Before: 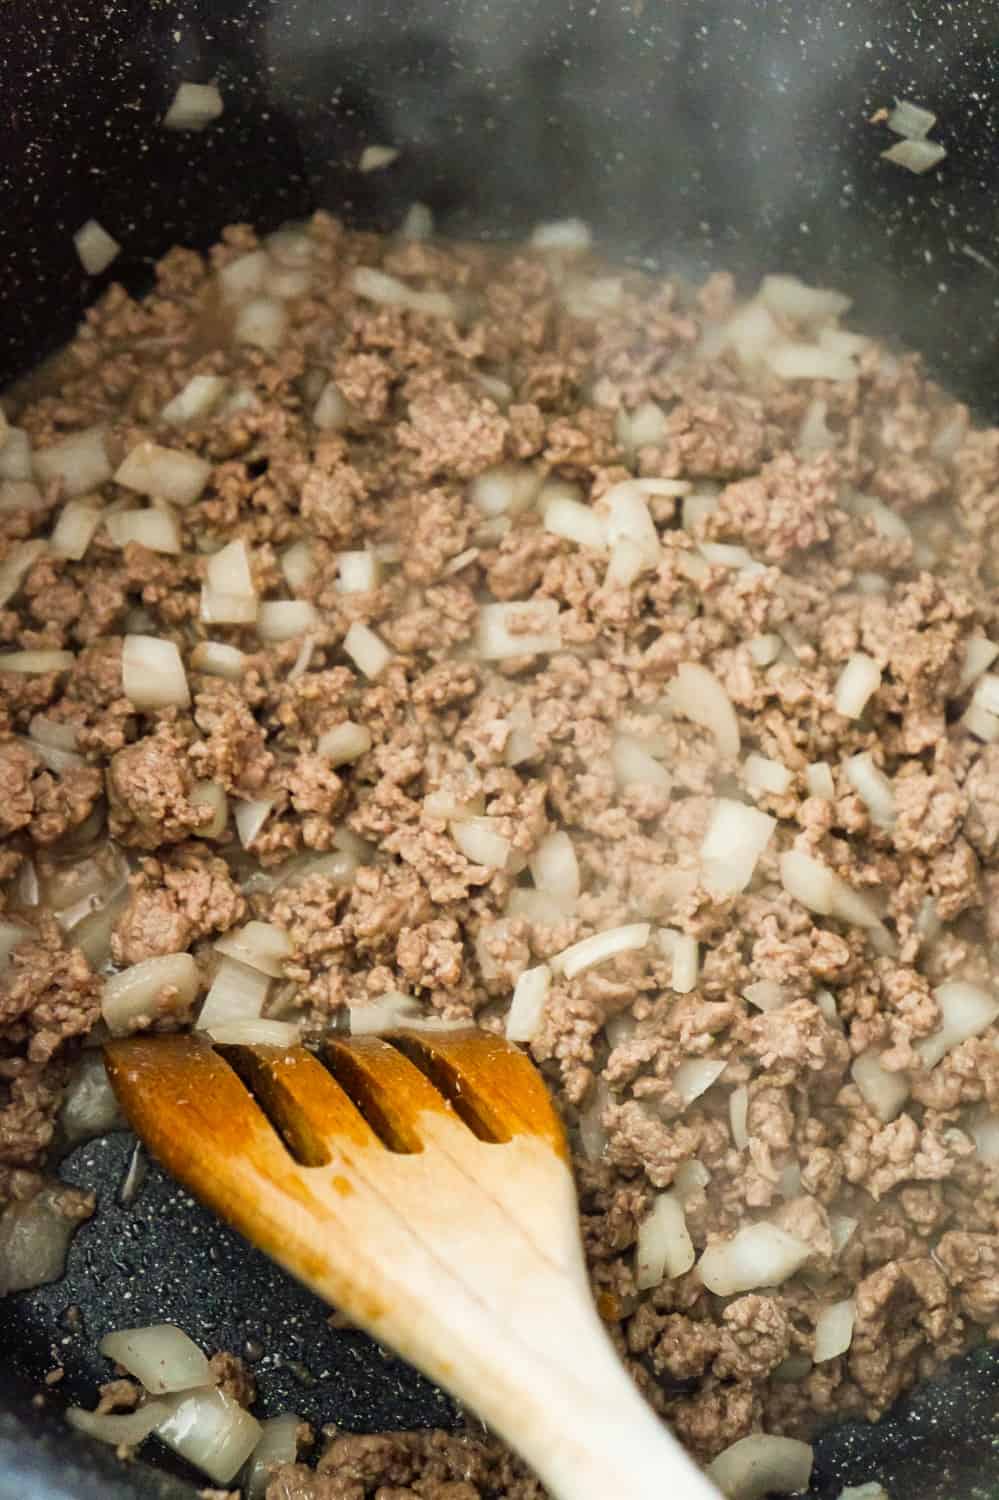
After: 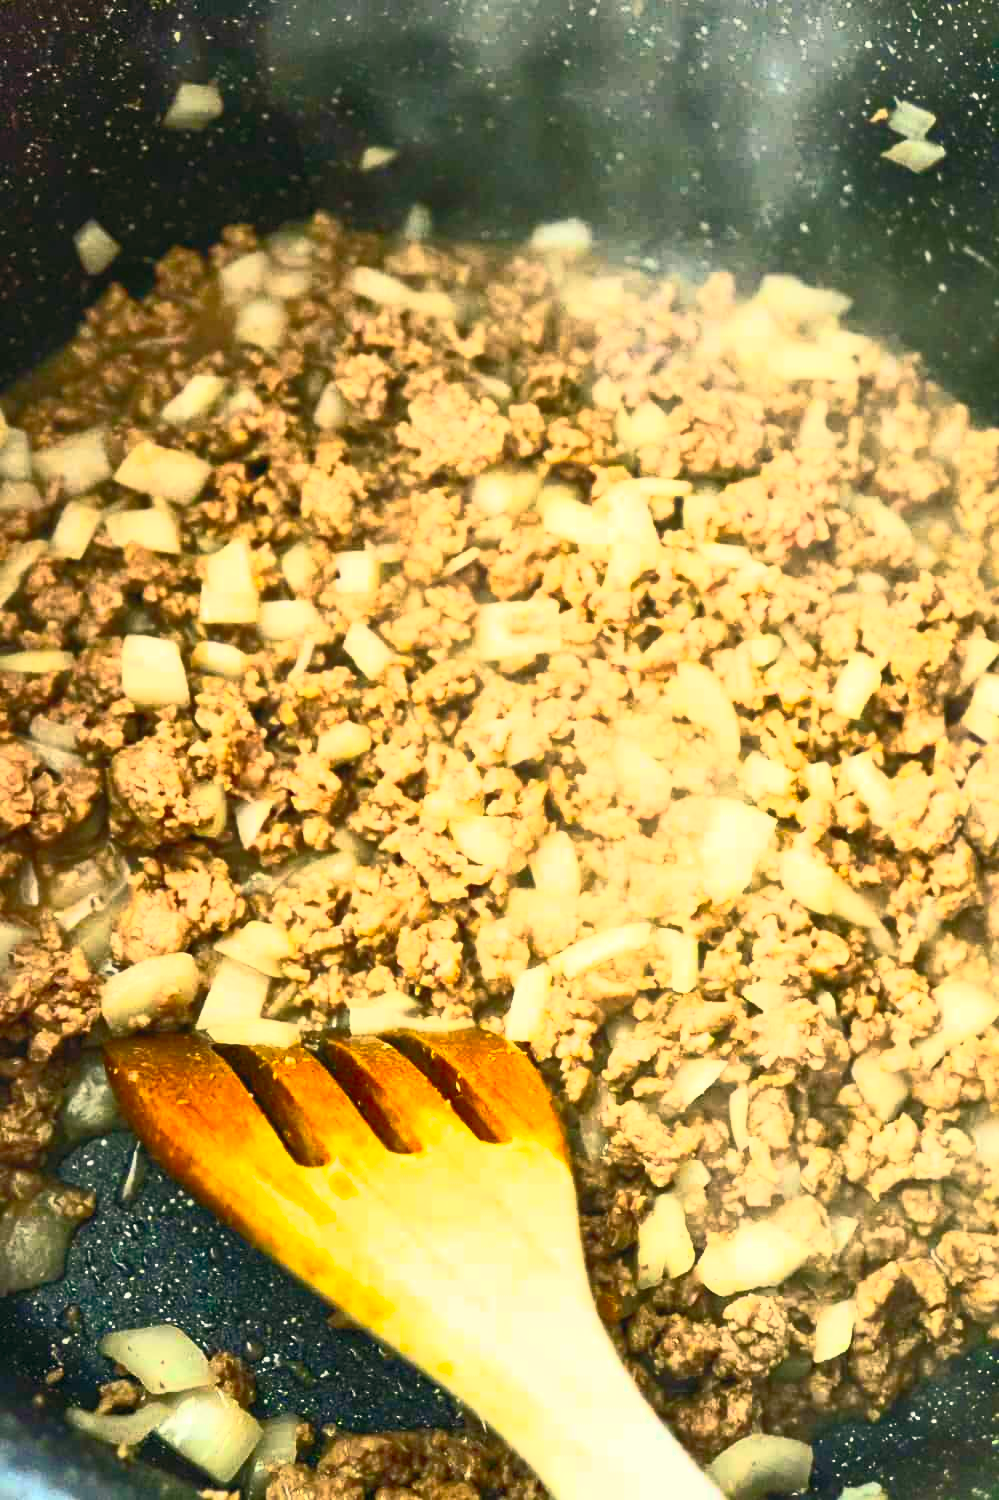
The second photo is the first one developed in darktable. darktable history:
contrast brightness saturation: contrast 0.832, brightness 0.58, saturation 0.596
color correction: highlights a* -0.582, highlights b* 9.18, shadows a* -8.96, shadows b* 0.587
shadows and highlights: on, module defaults
